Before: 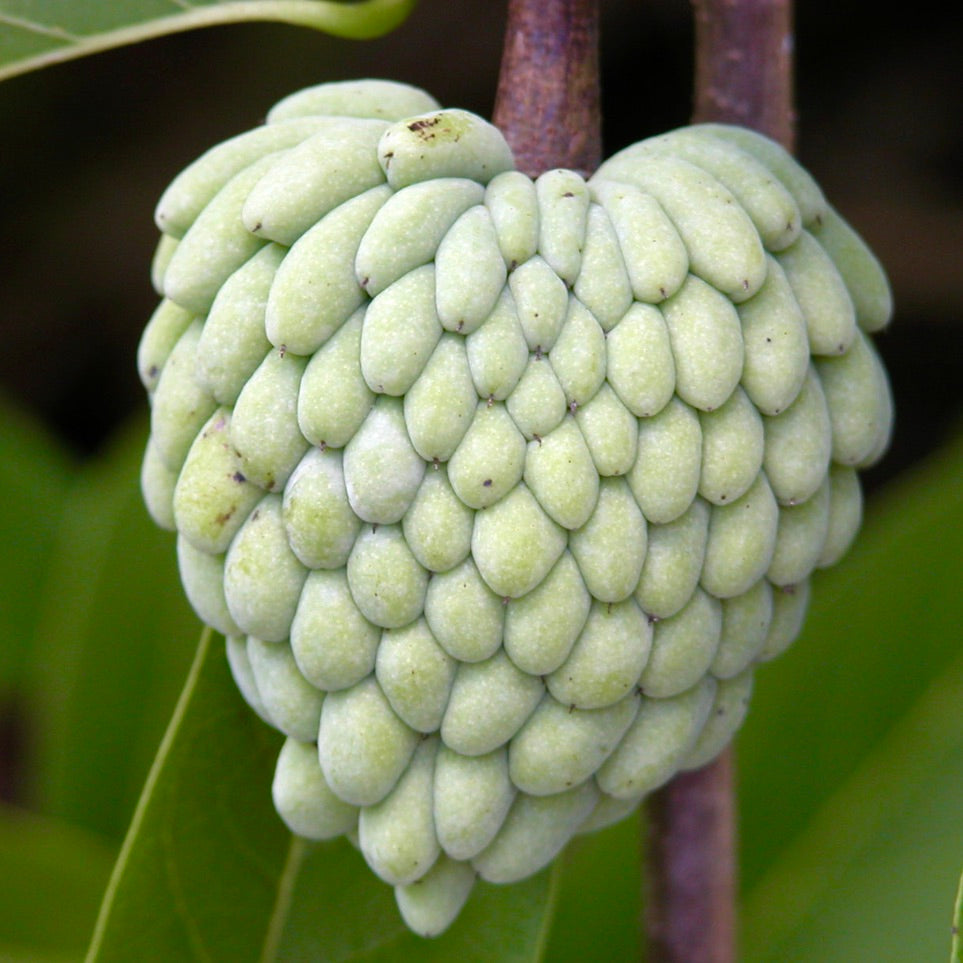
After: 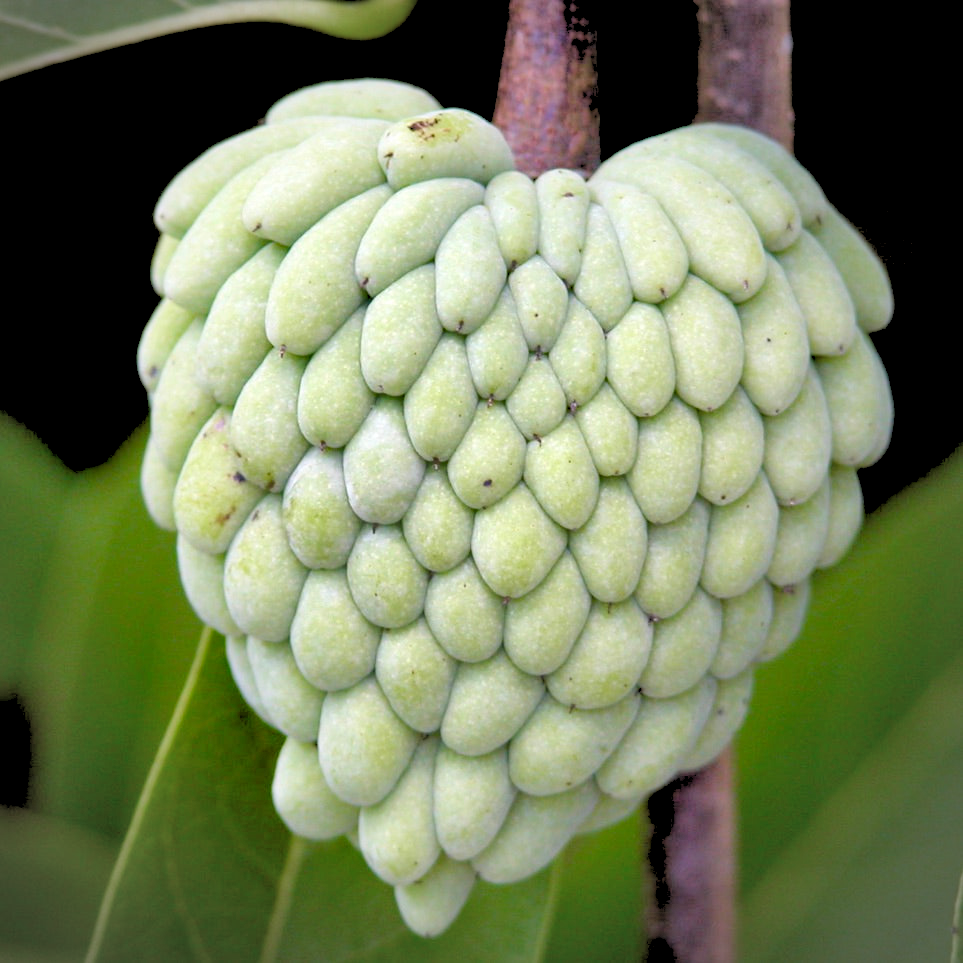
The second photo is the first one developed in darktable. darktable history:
shadows and highlights: soften with gaussian
rgb levels: levels [[0.027, 0.429, 0.996], [0, 0.5, 1], [0, 0.5, 1]]
vignetting: on, module defaults
